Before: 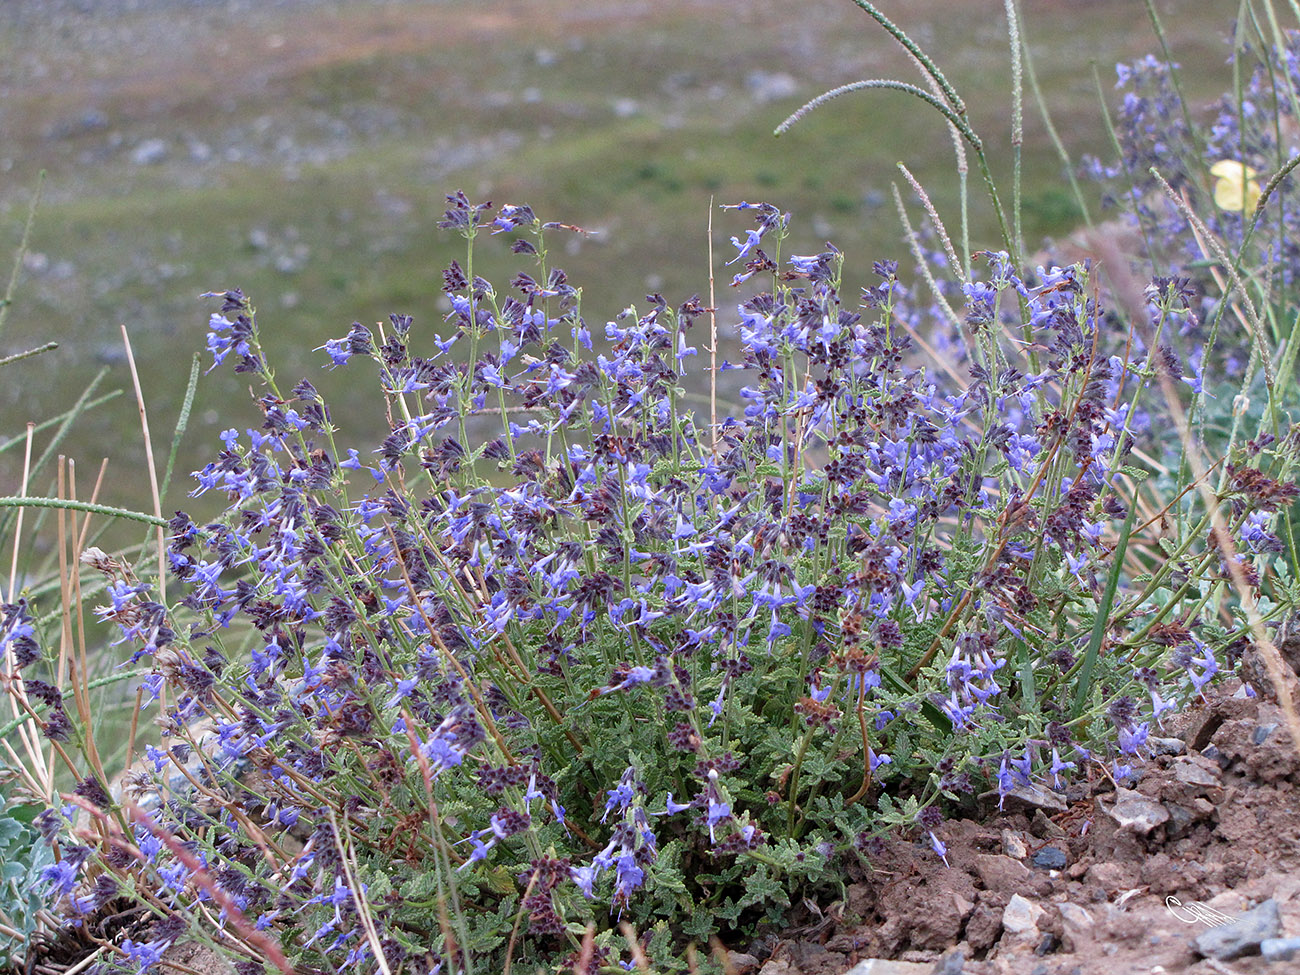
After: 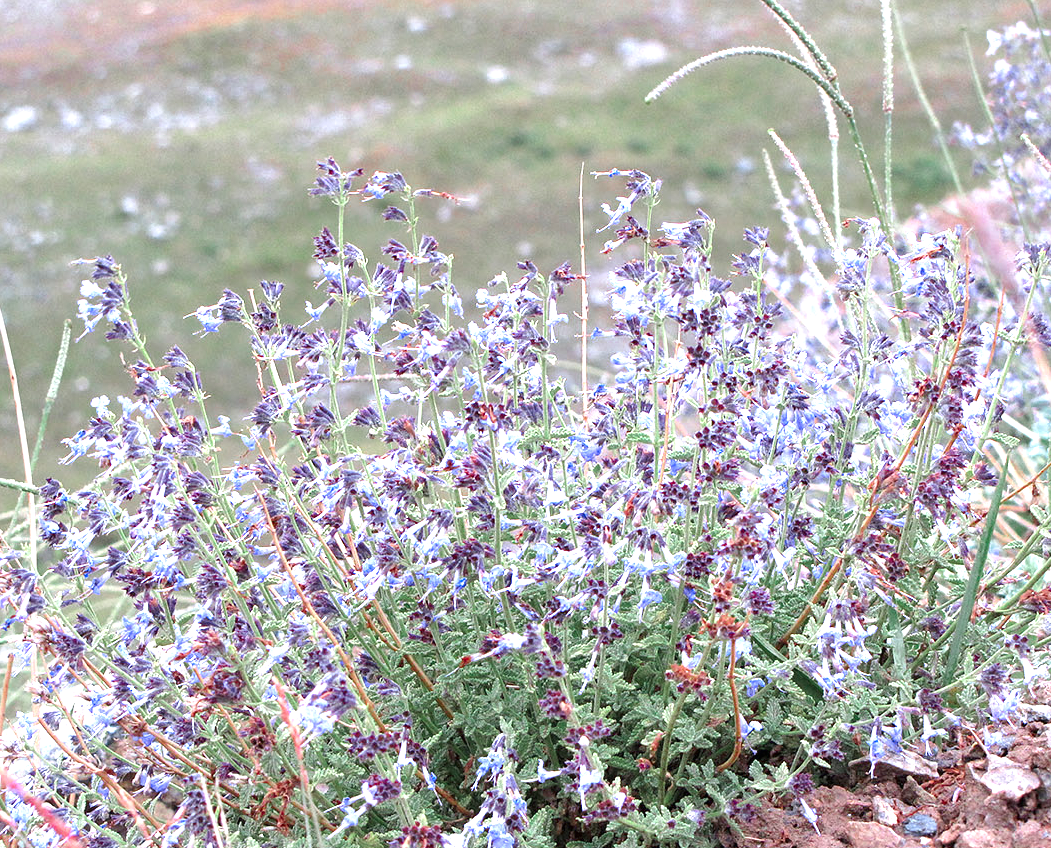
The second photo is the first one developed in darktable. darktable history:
exposure: black level correction 0, exposure 1.2 EV, compensate highlight preservation false
crop: left 9.929%, top 3.475%, right 9.188%, bottom 9.529%
color zones: curves: ch0 [(0, 0.466) (0.128, 0.466) (0.25, 0.5) (0.375, 0.456) (0.5, 0.5) (0.625, 0.5) (0.737, 0.652) (0.875, 0.5)]; ch1 [(0, 0.603) (0.125, 0.618) (0.261, 0.348) (0.372, 0.353) (0.497, 0.363) (0.611, 0.45) (0.731, 0.427) (0.875, 0.518) (0.998, 0.652)]; ch2 [(0, 0.559) (0.125, 0.451) (0.253, 0.564) (0.37, 0.578) (0.5, 0.466) (0.625, 0.471) (0.731, 0.471) (0.88, 0.485)]
